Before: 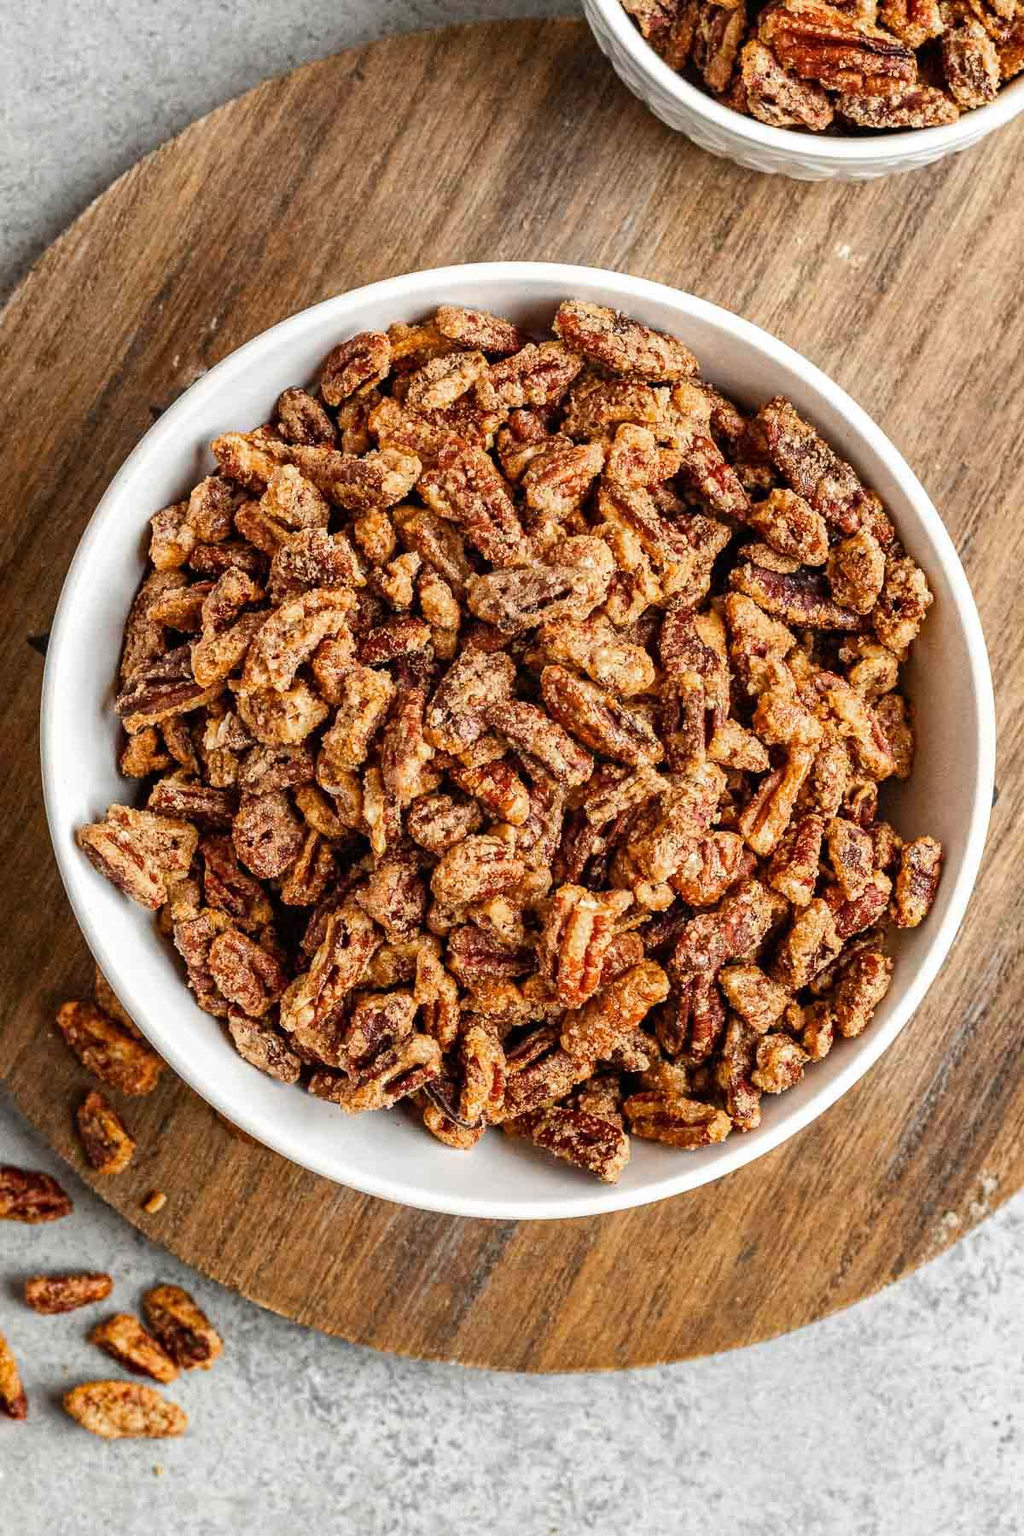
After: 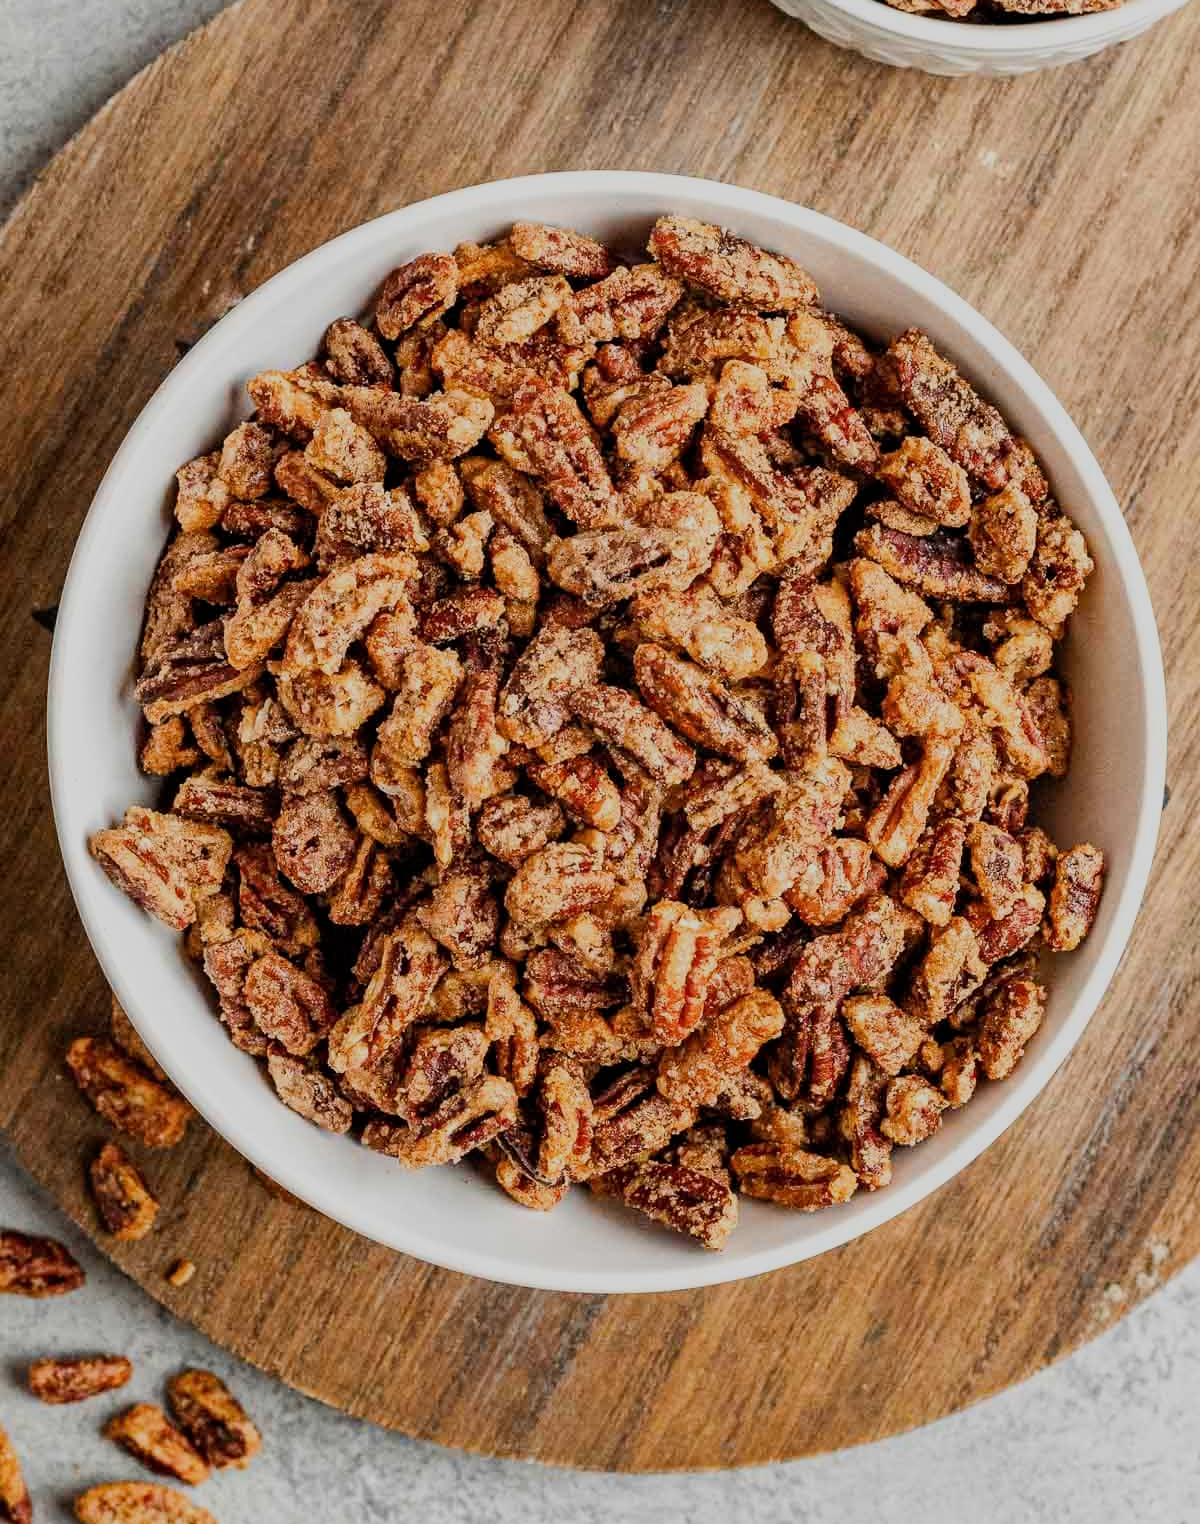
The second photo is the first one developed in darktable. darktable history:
crop: top 7.596%, bottom 7.691%
filmic rgb: black relative exposure -16 EV, white relative exposure 6.08 EV, hardness 5.21
